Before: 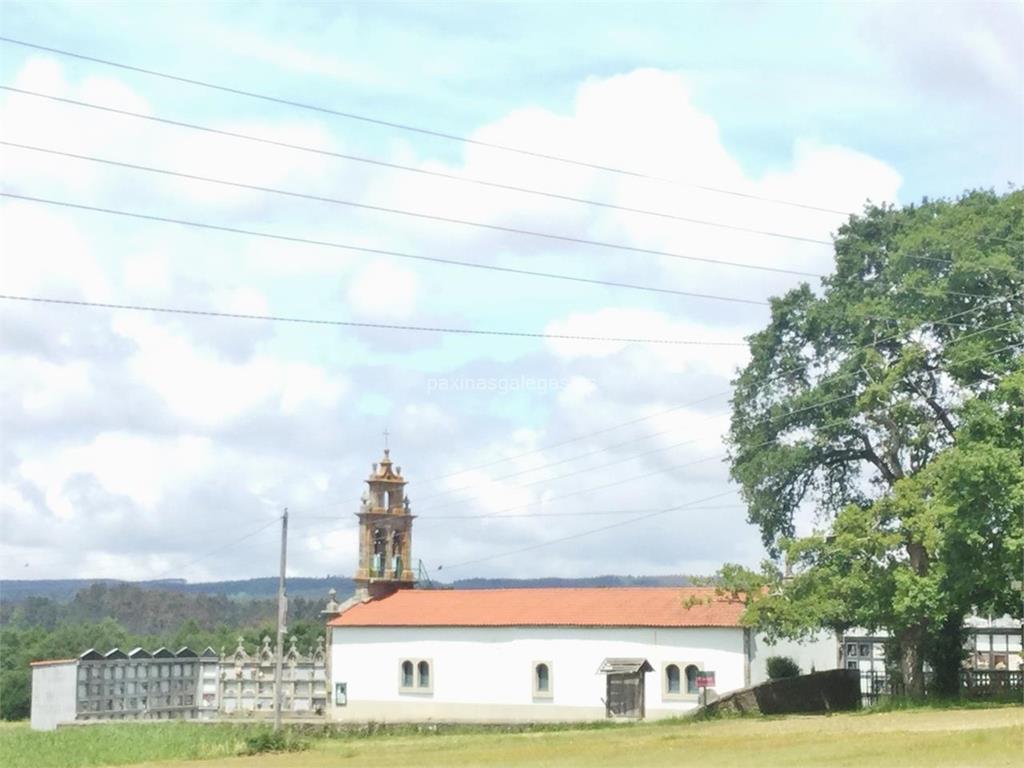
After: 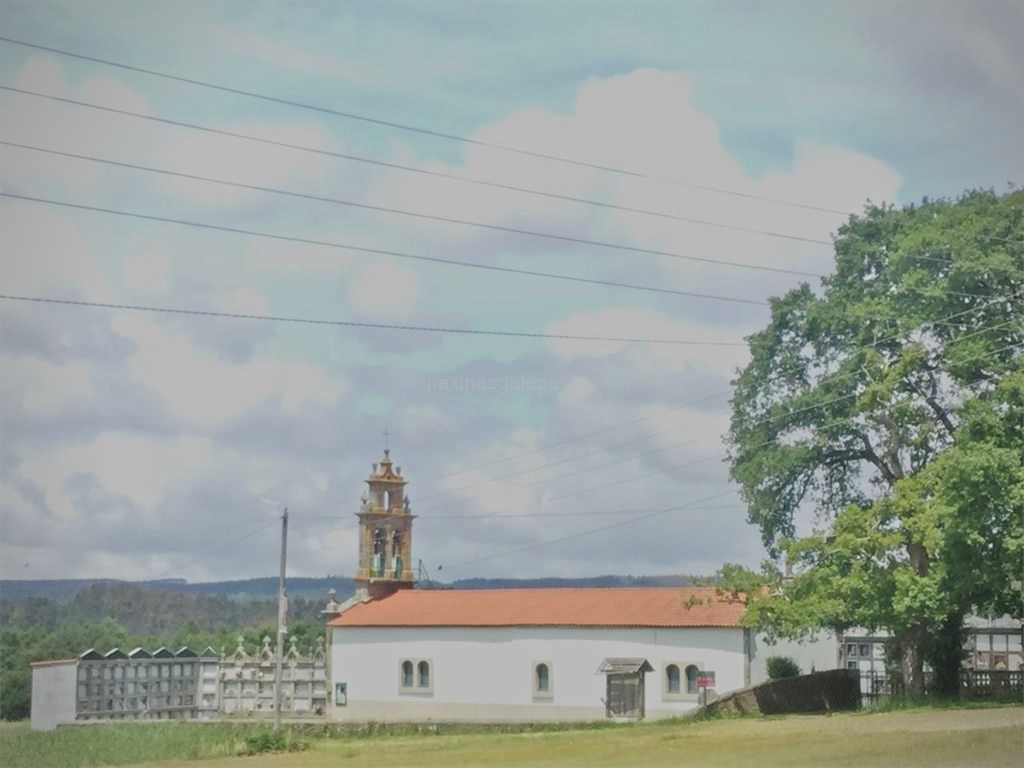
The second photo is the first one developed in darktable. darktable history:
tone equalizer: -8 EV -0.002 EV, -7 EV 0.005 EV, -6 EV -0.008 EV, -5 EV 0.007 EV, -4 EV -0.042 EV, -3 EV -0.233 EV, -2 EV -0.662 EV, -1 EV -0.983 EV, +0 EV -0.969 EV, smoothing diameter 2%, edges refinement/feathering 20, mask exposure compensation -1.57 EV, filter diffusion 5
vignetting: fall-off radius 63.6%
